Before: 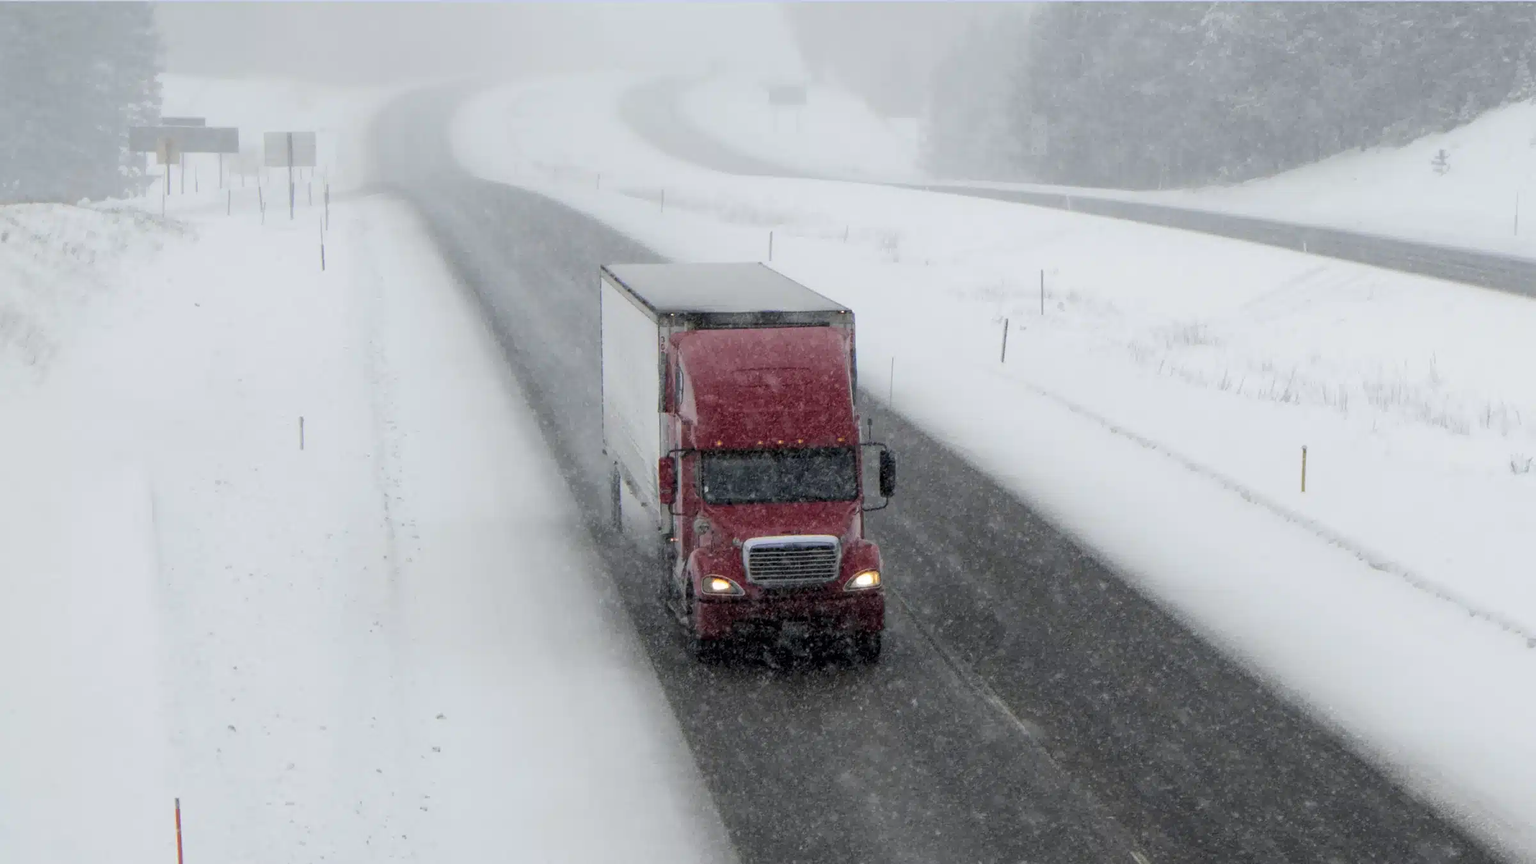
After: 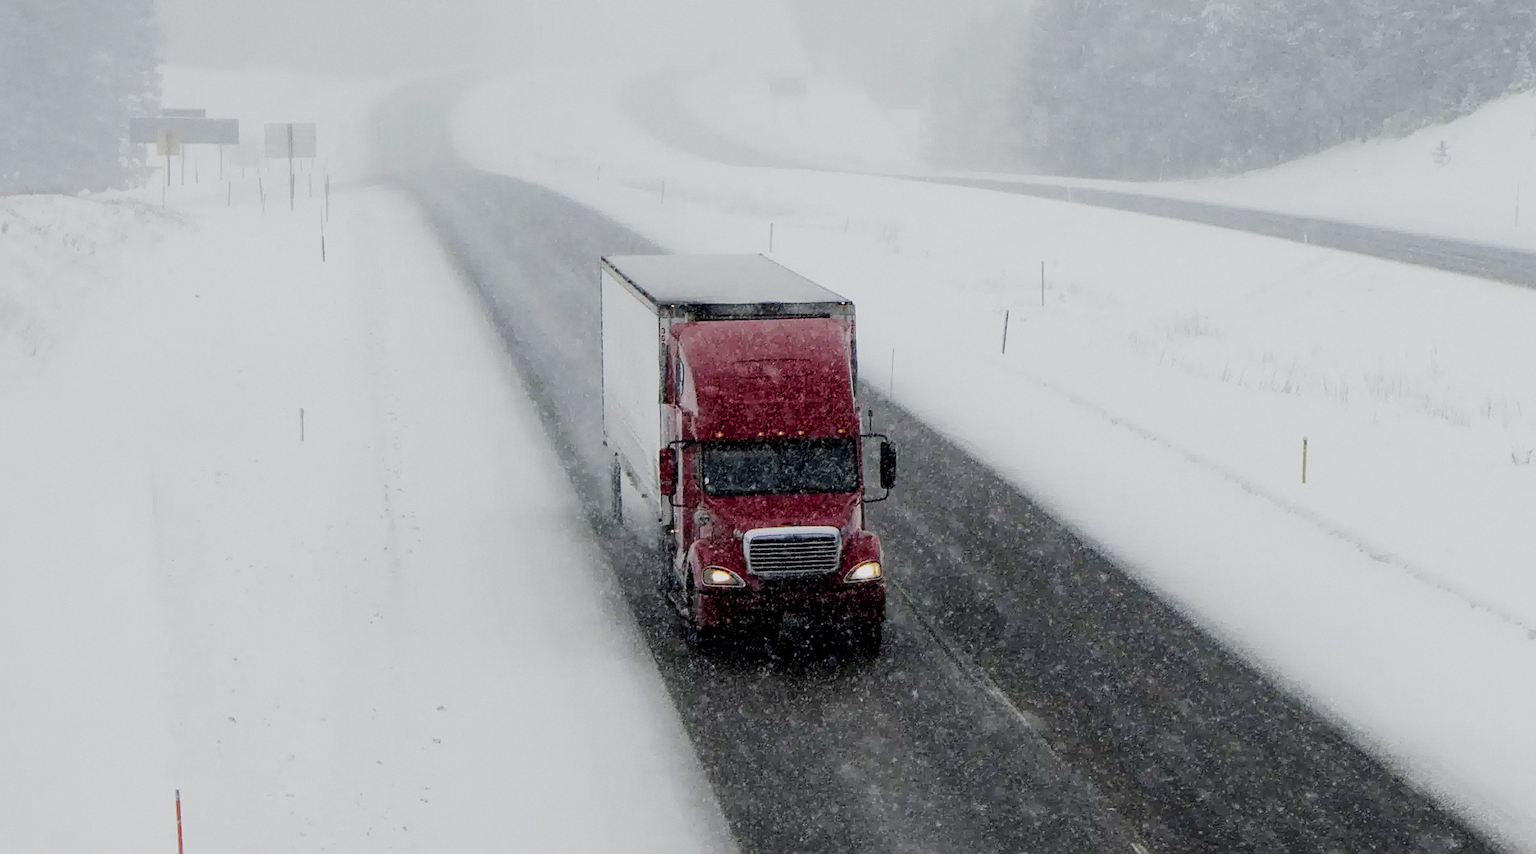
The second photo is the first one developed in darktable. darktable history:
crop: top 1.049%, right 0.001%
grain: coarseness 14.57 ISO, strength 8.8%
sharpen: on, module defaults
sigmoid: skew -0.2, preserve hue 0%, red attenuation 0.1, red rotation 0.035, green attenuation 0.1, green rotation -0.017, blue attenuation 0.15, blue rotation -0.052, base primaries Rec2020
exposure: black level correction 0.009, exposure 0.119 EV, compensate highlight preservation false
